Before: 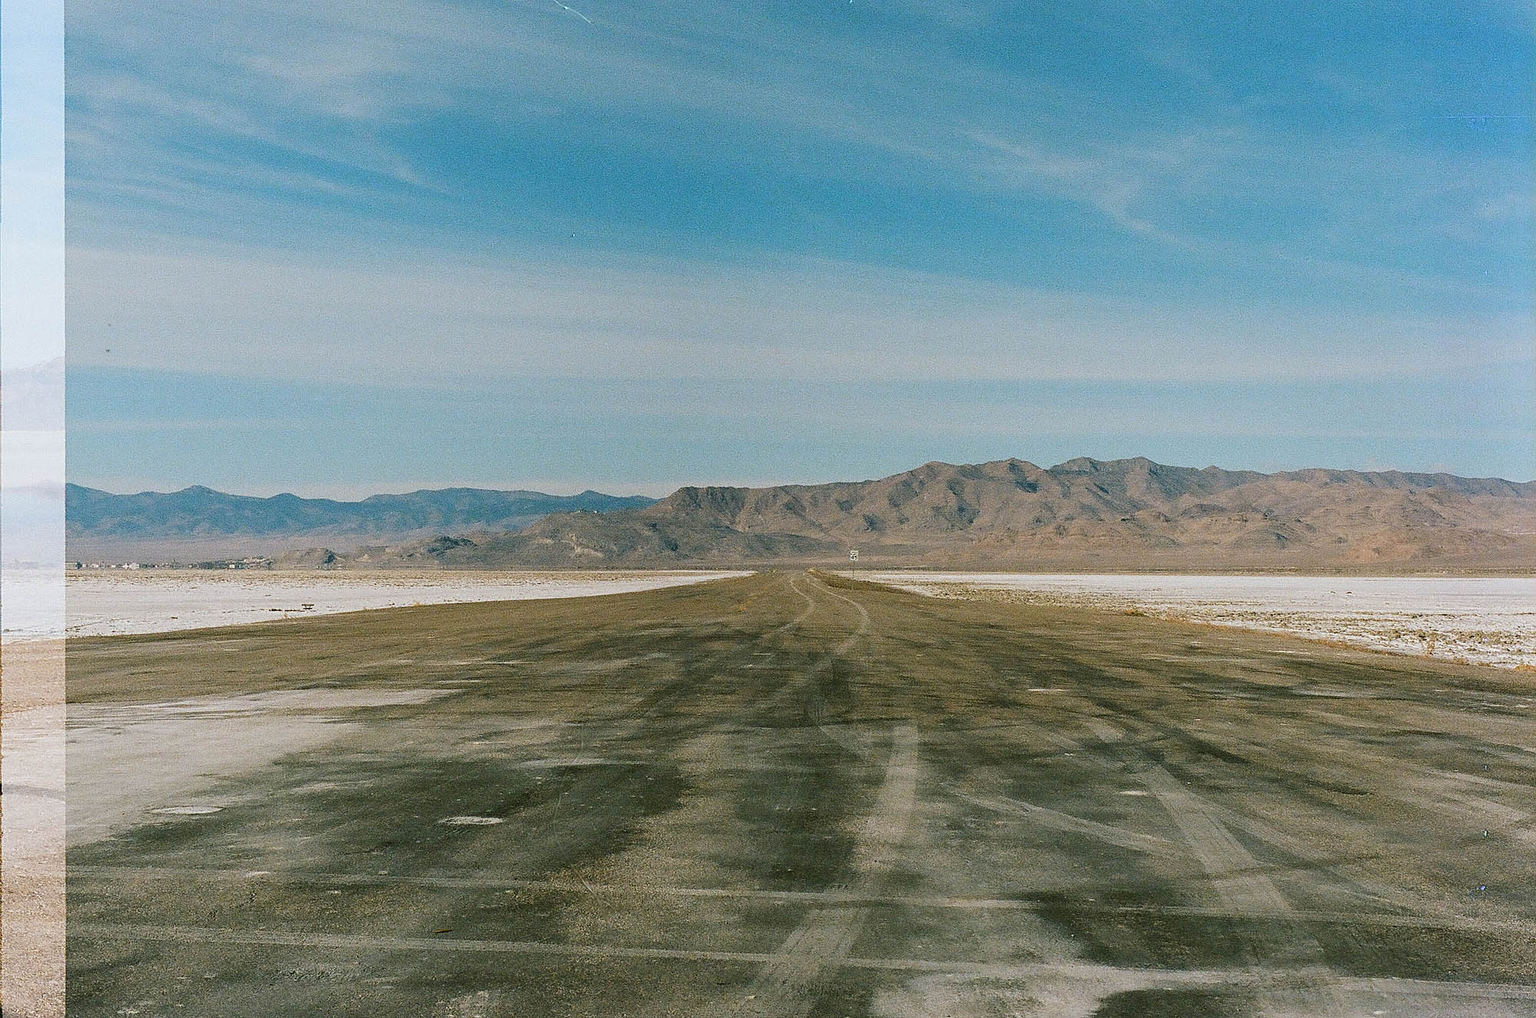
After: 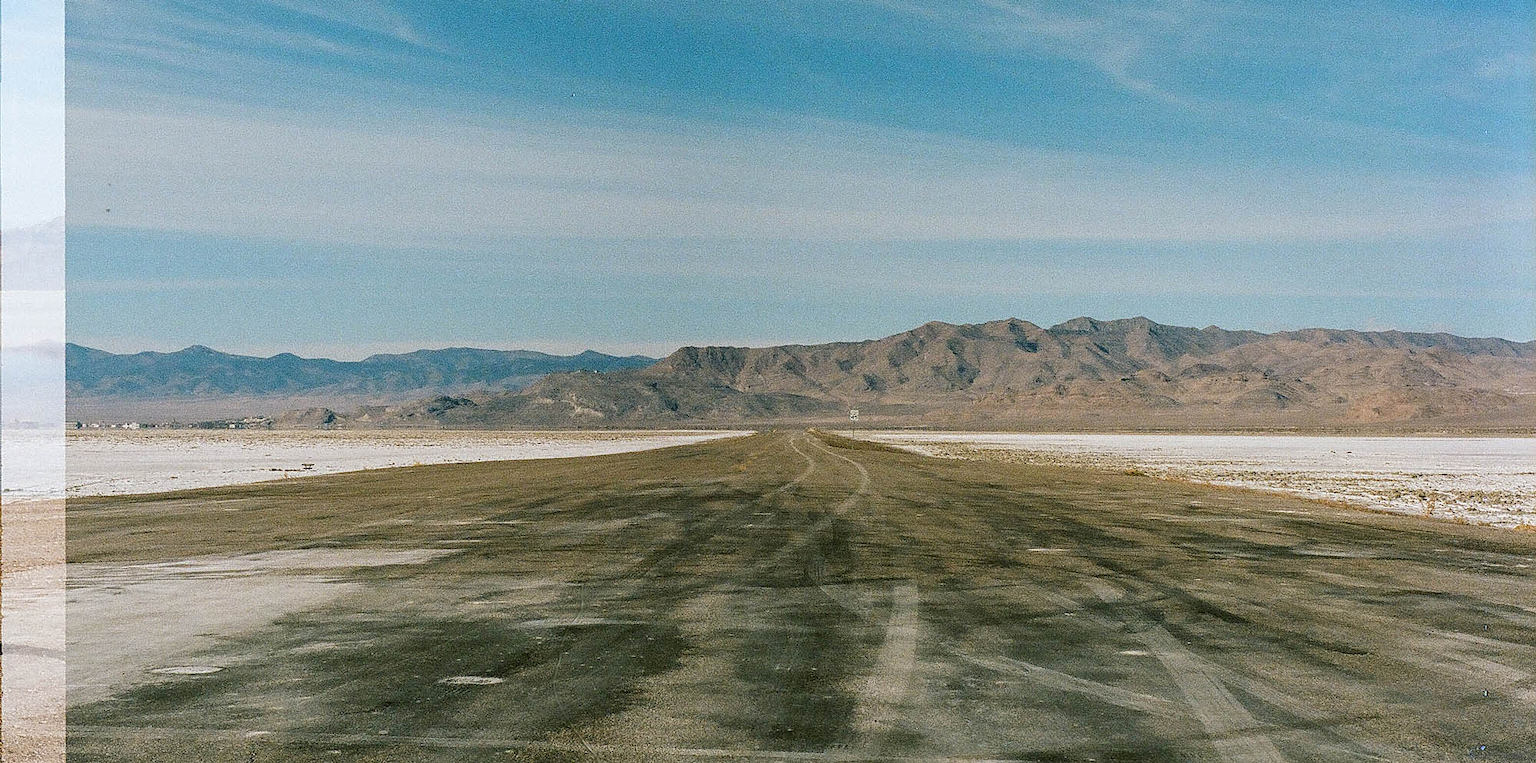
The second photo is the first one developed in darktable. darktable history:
local contrast: on, module defaults
crop: top 13.819%, bottom 11.169%
